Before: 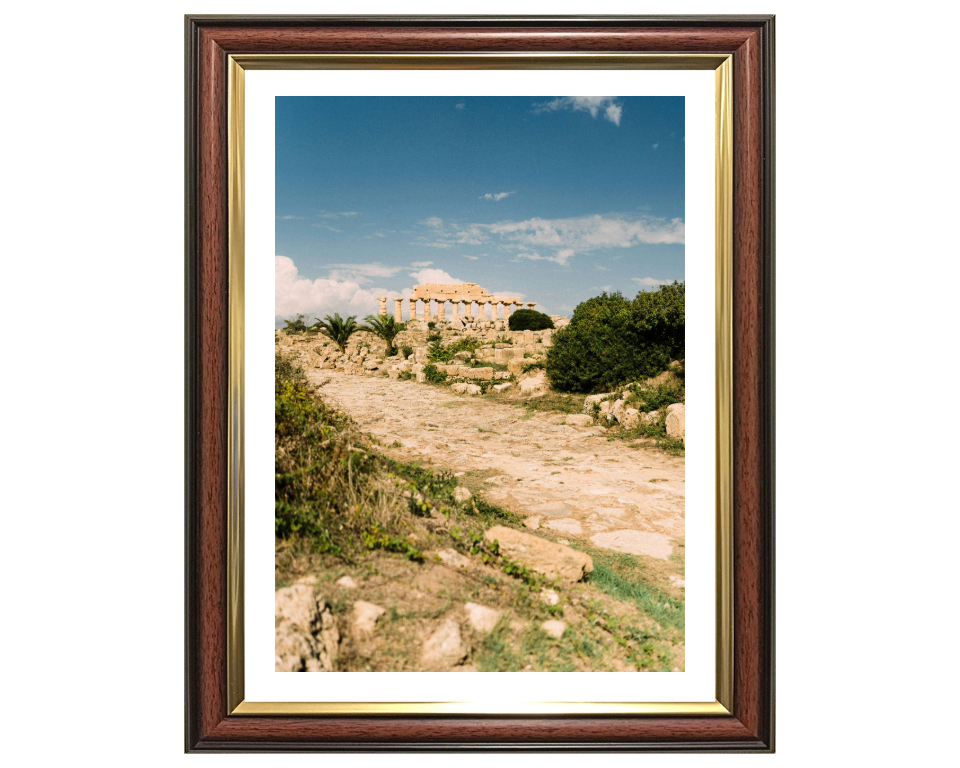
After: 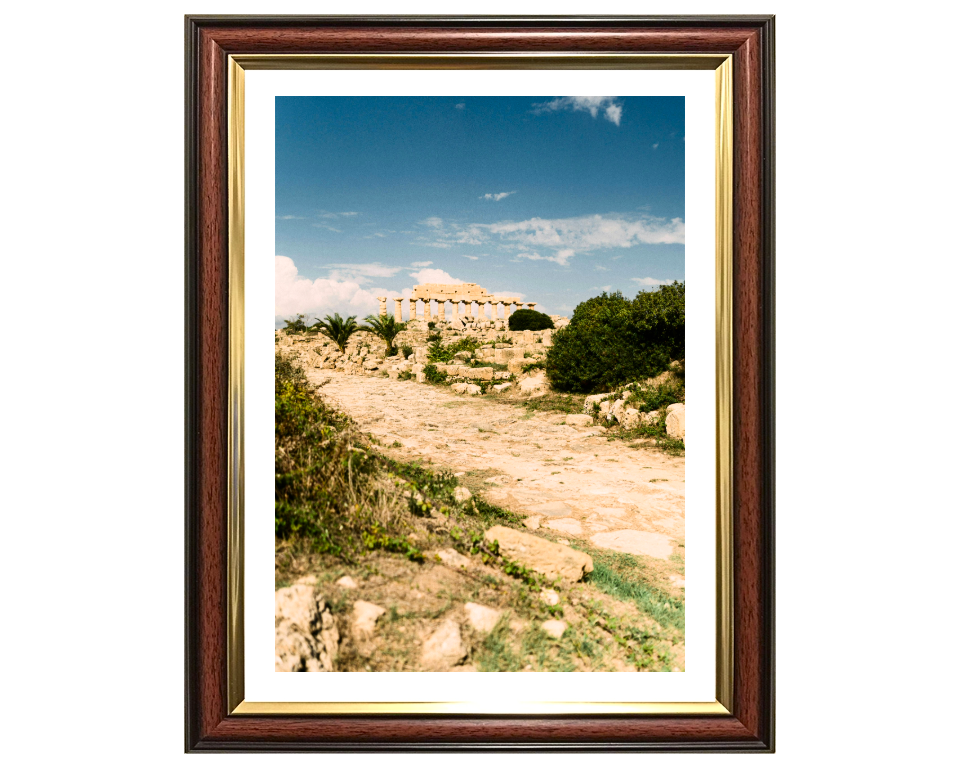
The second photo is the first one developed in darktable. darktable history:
shadows and highlights: shadows 0, highlights 40
contrast brightness saturation: contrast 0.15, brightness -0.01, saturation 0.1
